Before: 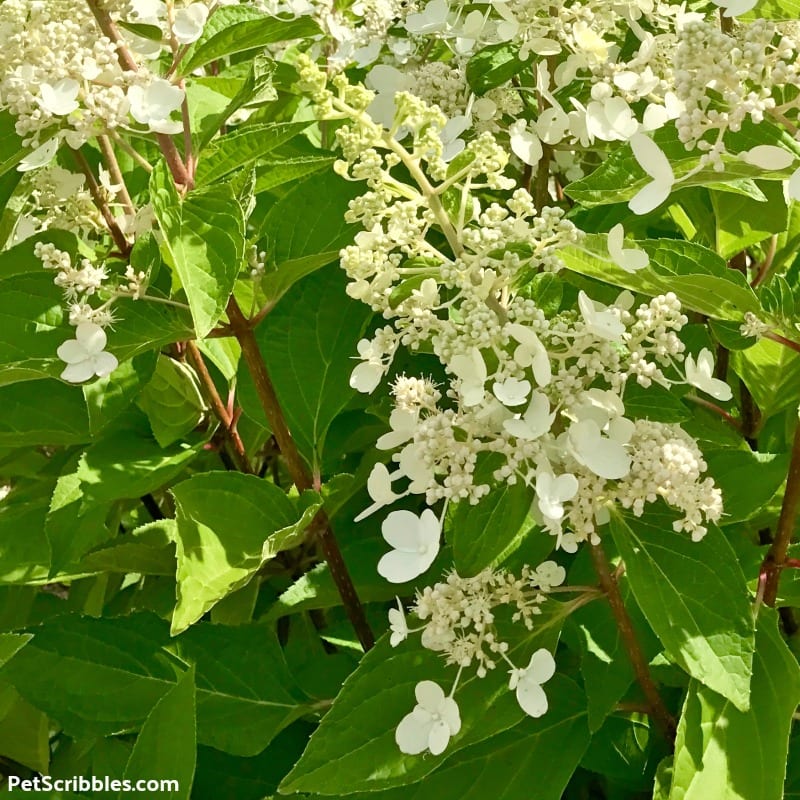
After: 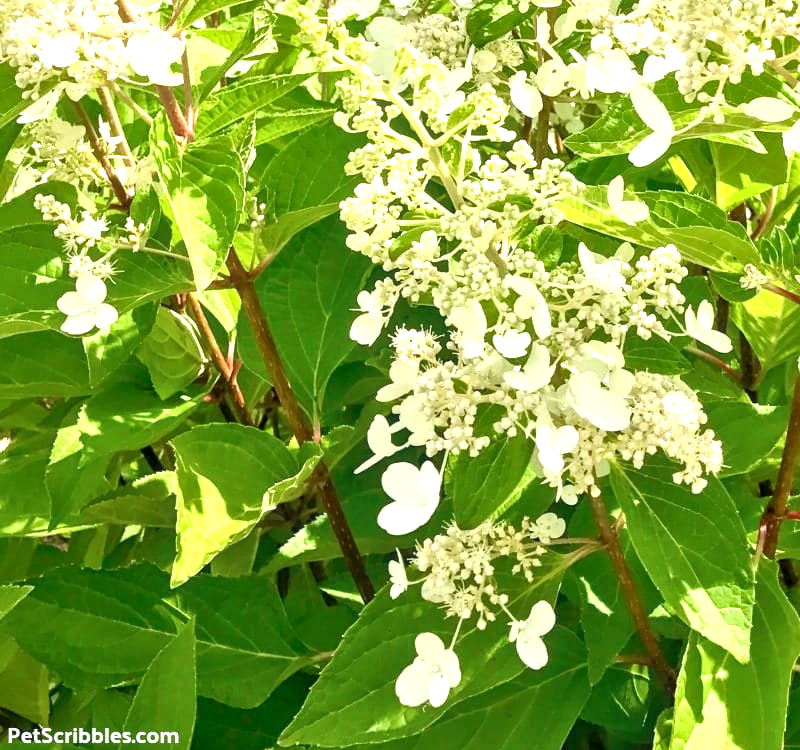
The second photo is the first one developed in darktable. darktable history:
exposure: exposure 0.935 EV, compensate highlight preservation false
local contrast: on, module defaults
crop and rotate: top 6.25%
